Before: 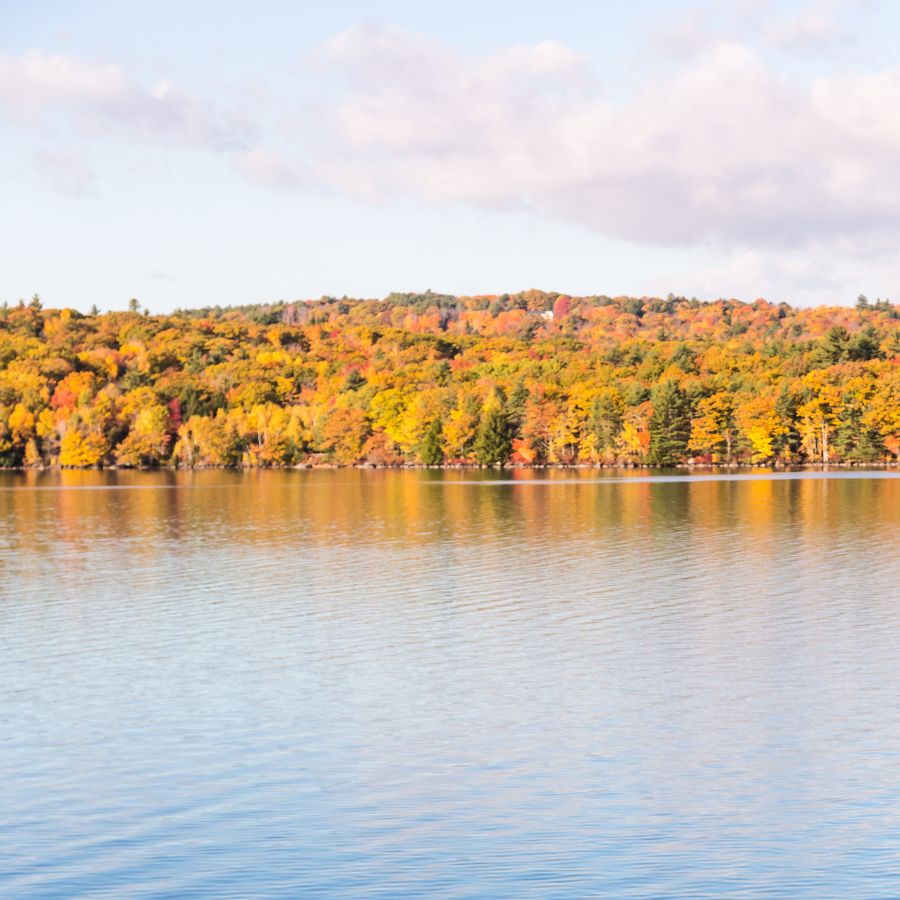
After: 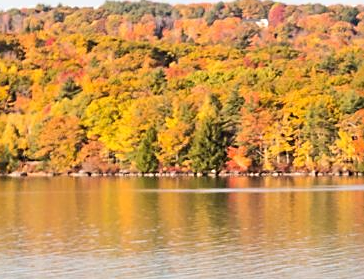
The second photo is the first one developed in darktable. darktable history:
exposure: compensate highlight preservation false
crop: left 31.736%, top 32.541%, right 27.733%, bottom 35.676%
sharpen: on, module defaults
